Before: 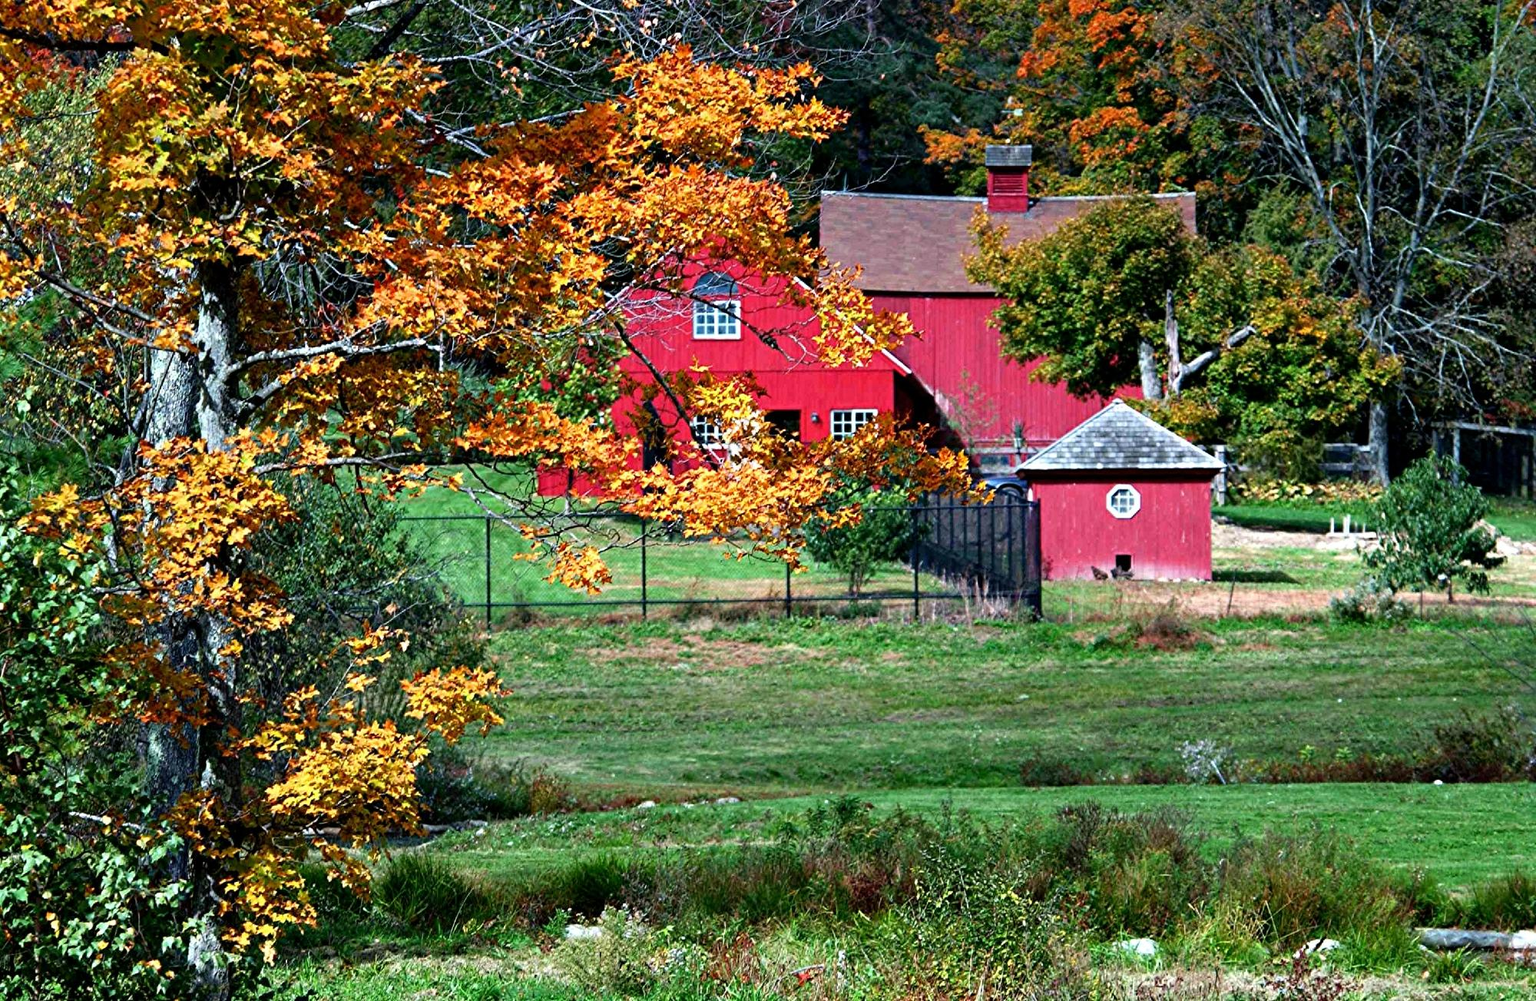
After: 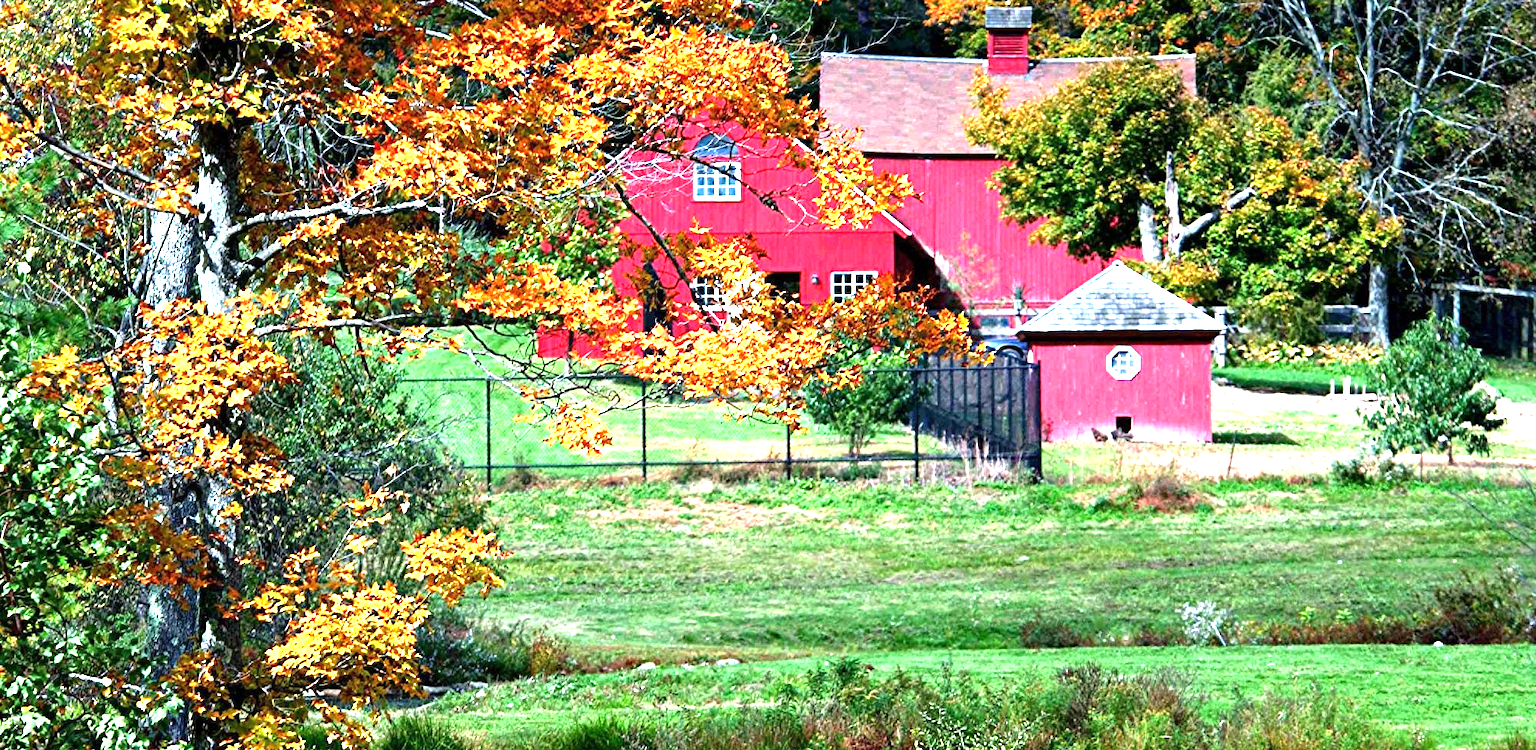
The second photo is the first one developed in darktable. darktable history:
exposure: exposure 1.5 EV, compensate highlight preservation false
crop: top 13.819%, bottom 11.169%
